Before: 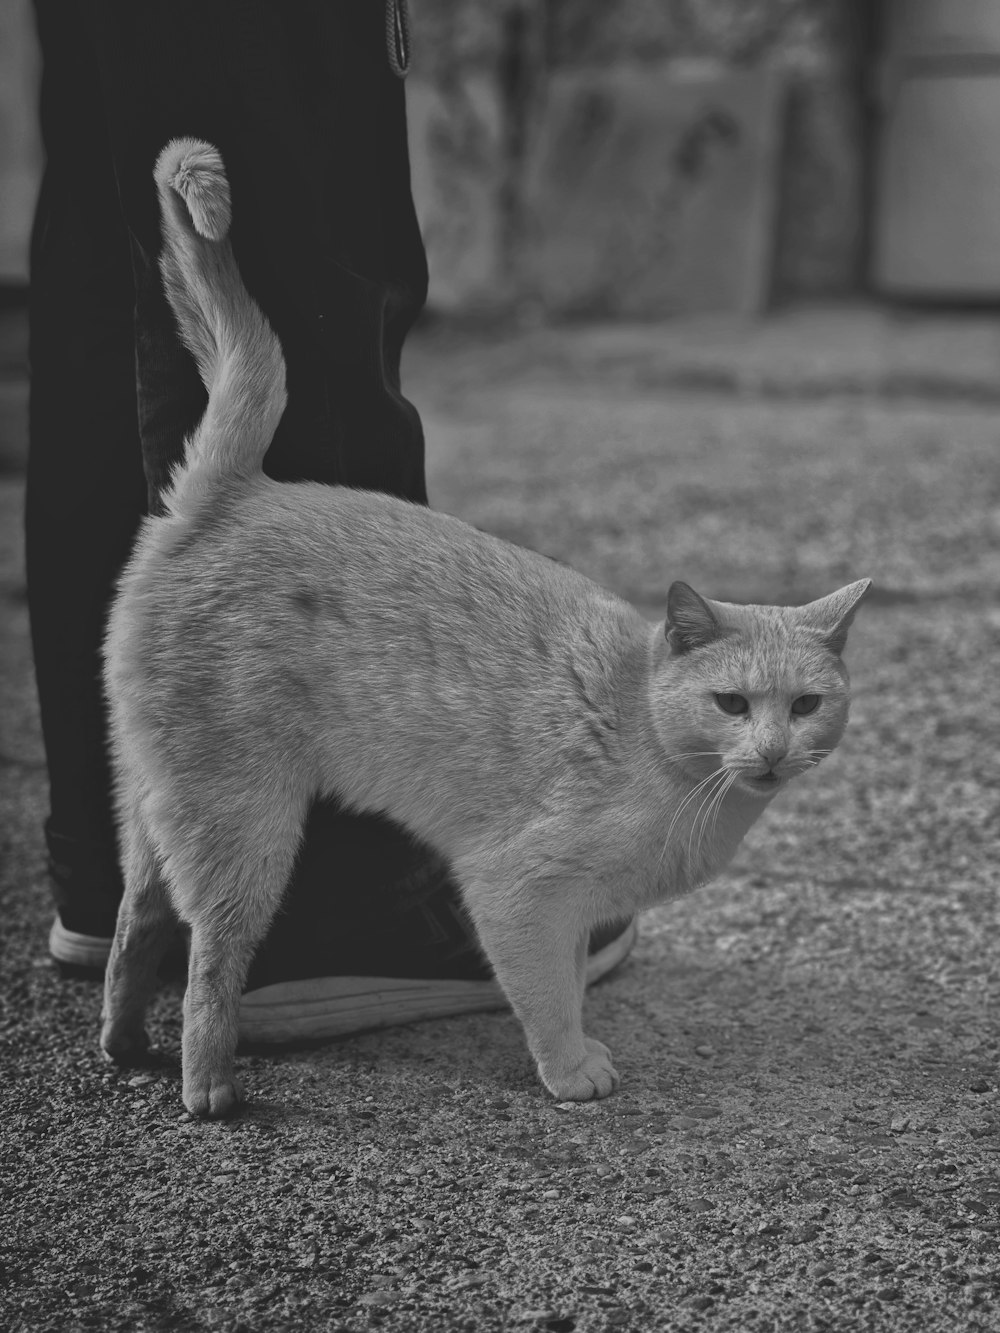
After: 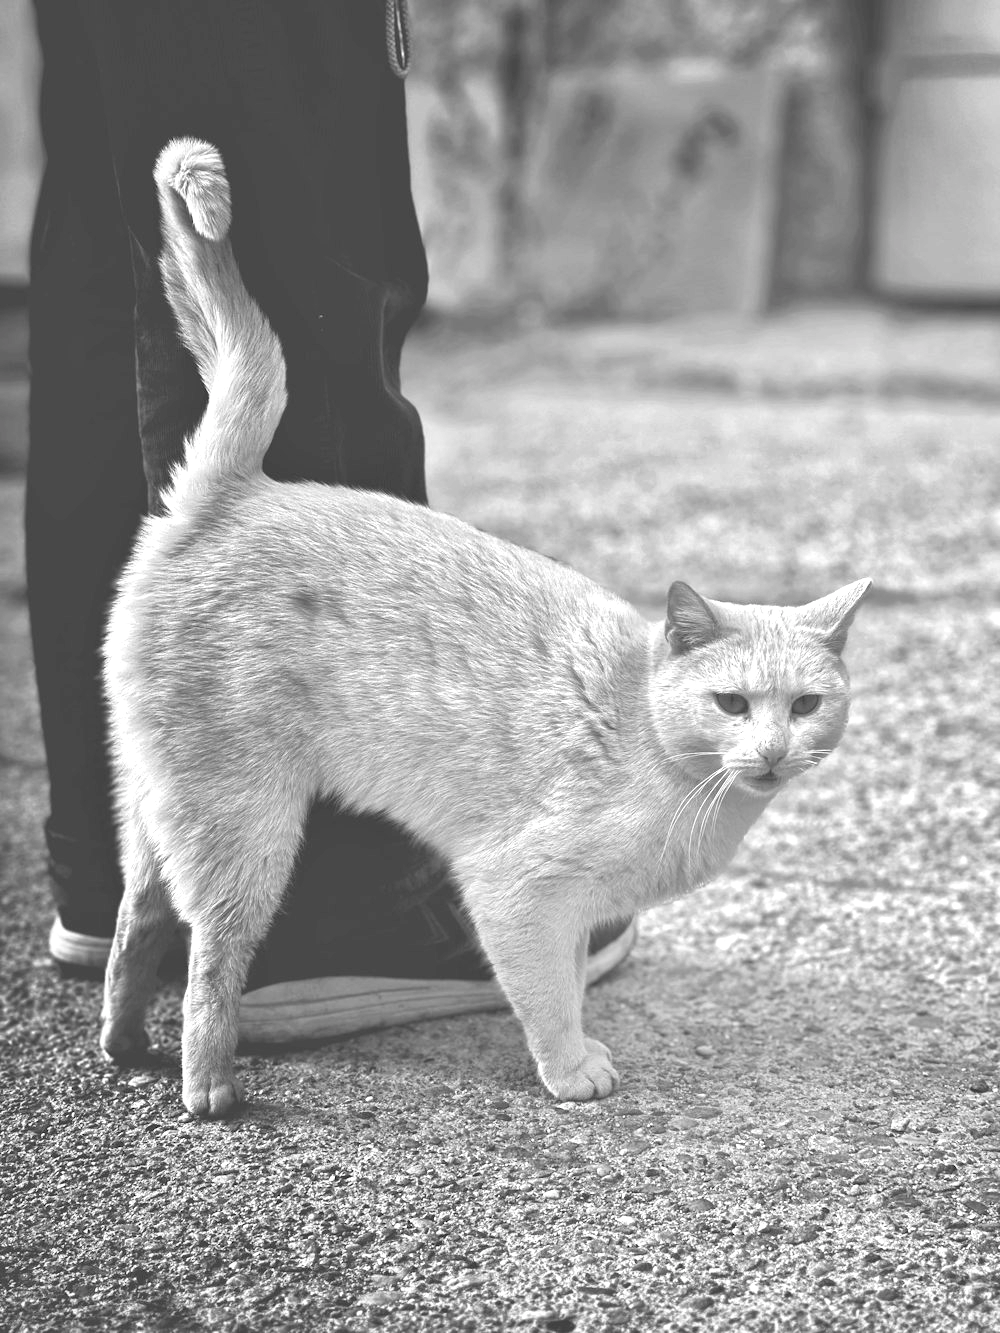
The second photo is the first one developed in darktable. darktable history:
exposure: black level correction 0.001, exposure 1.727 EV, compensate highlight preservation false
